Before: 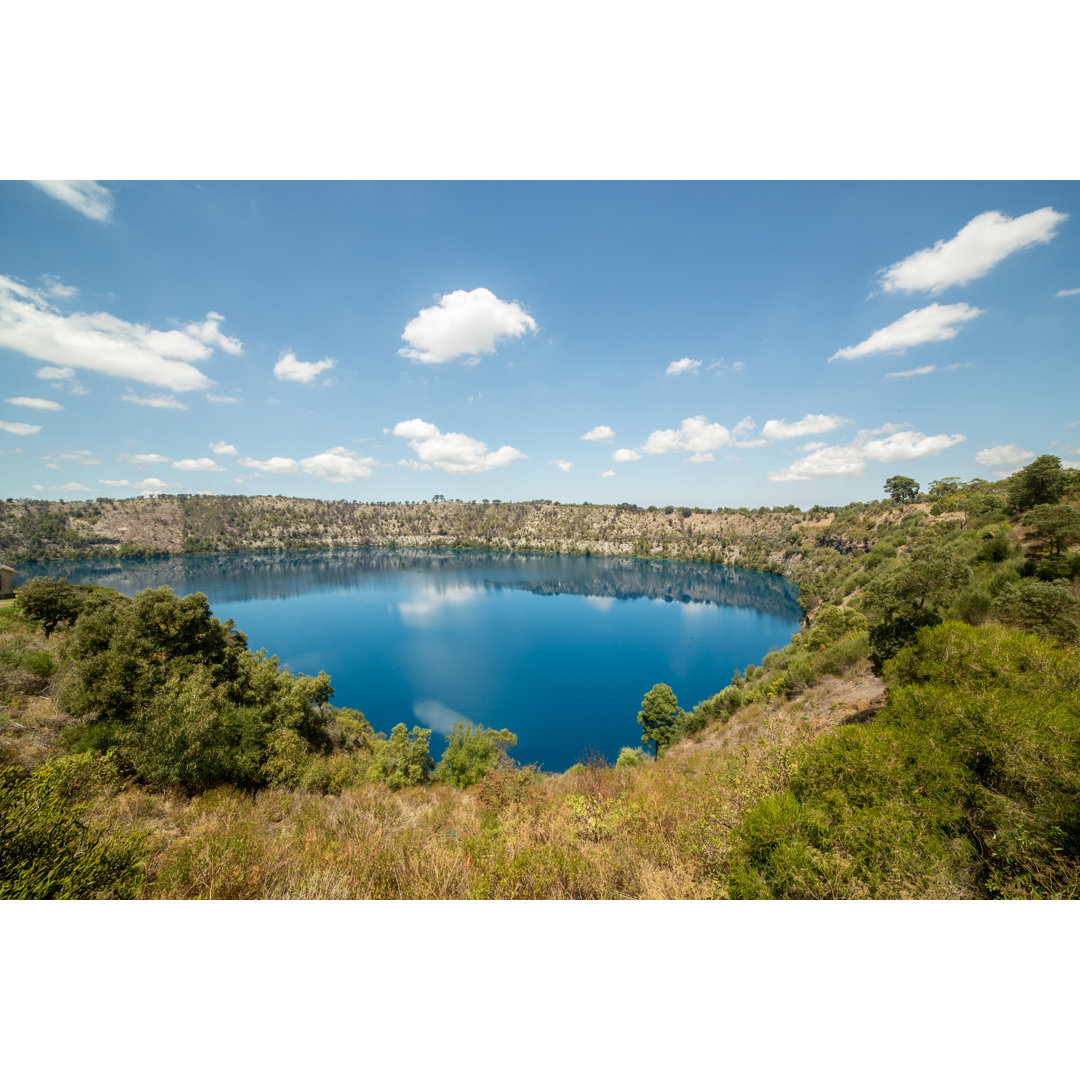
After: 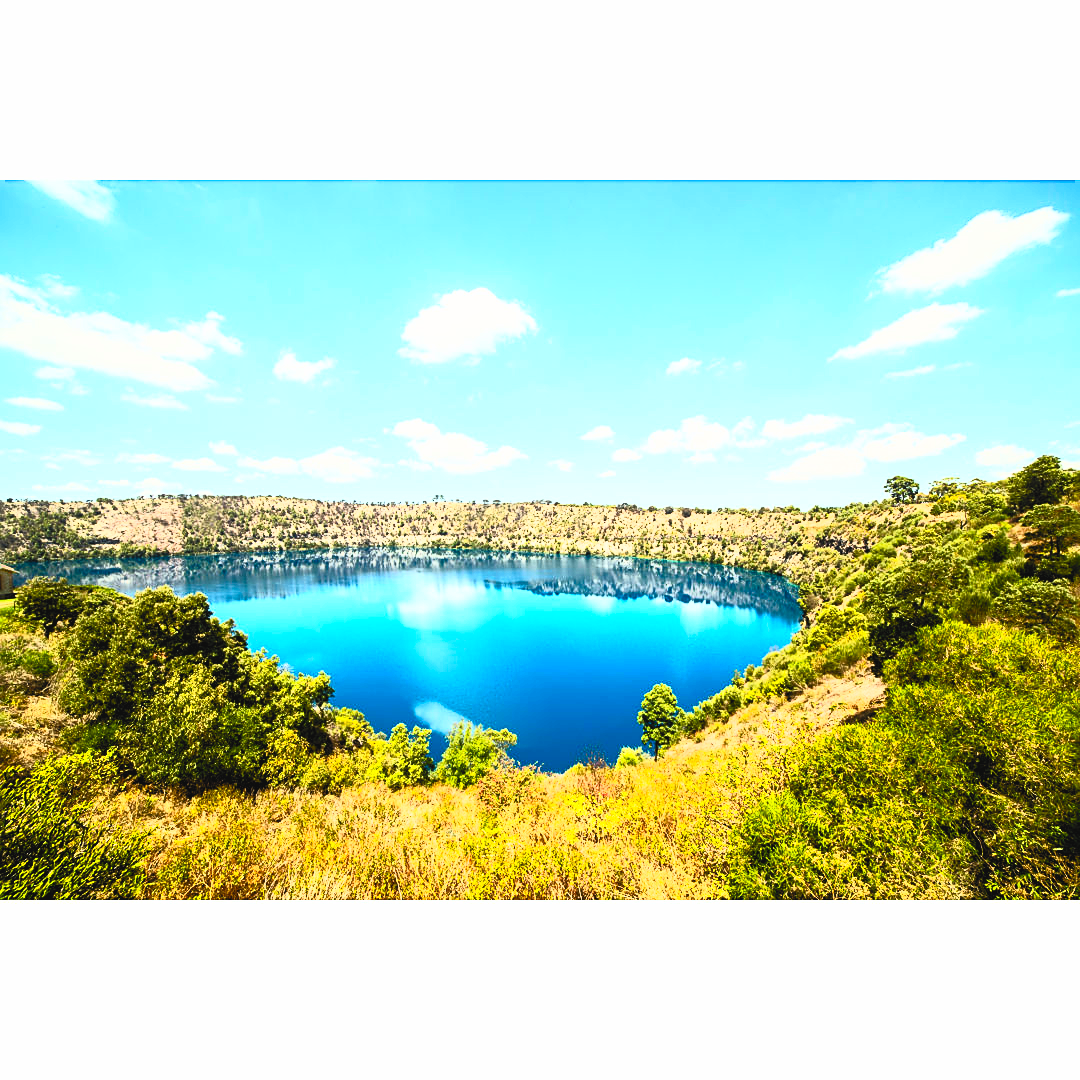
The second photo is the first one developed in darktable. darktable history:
sharpen: on, module defaults
contrast brightness saturation: contrast 1, brightness 1, saturation 1
filmic rgb: black relative exposure -7.65 EV, hardness 4.02, contrast 1.1, highlights saturation mix -30%
